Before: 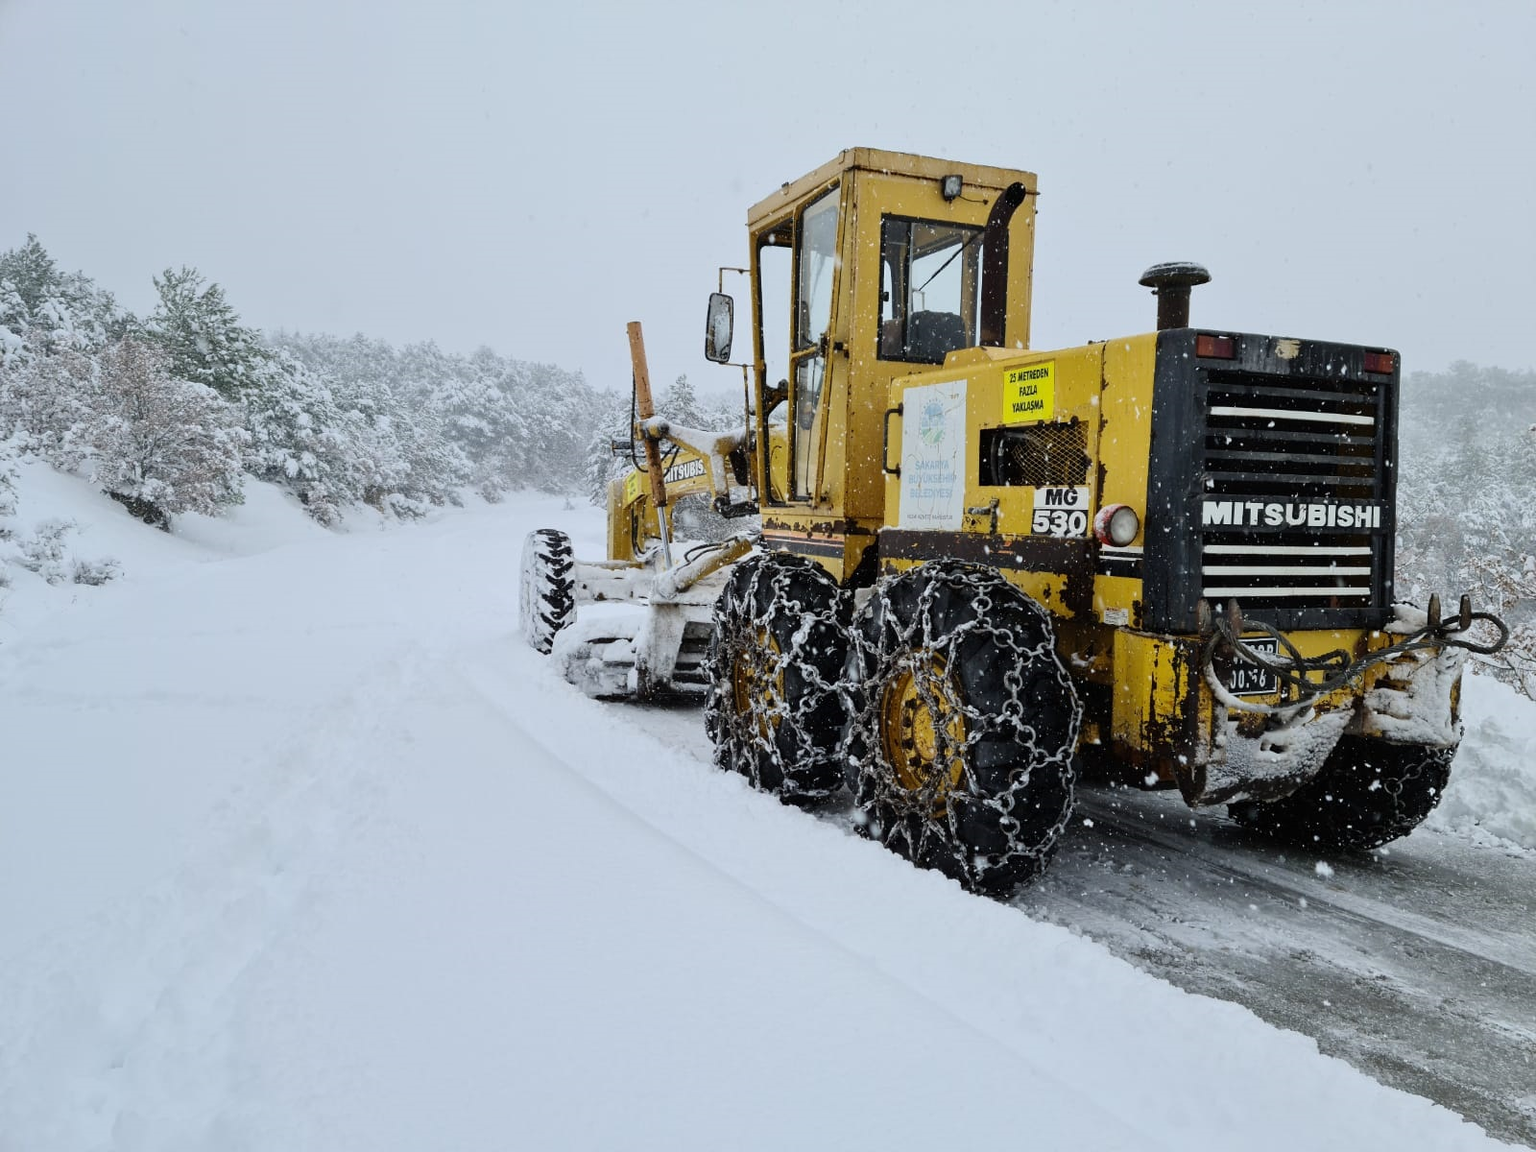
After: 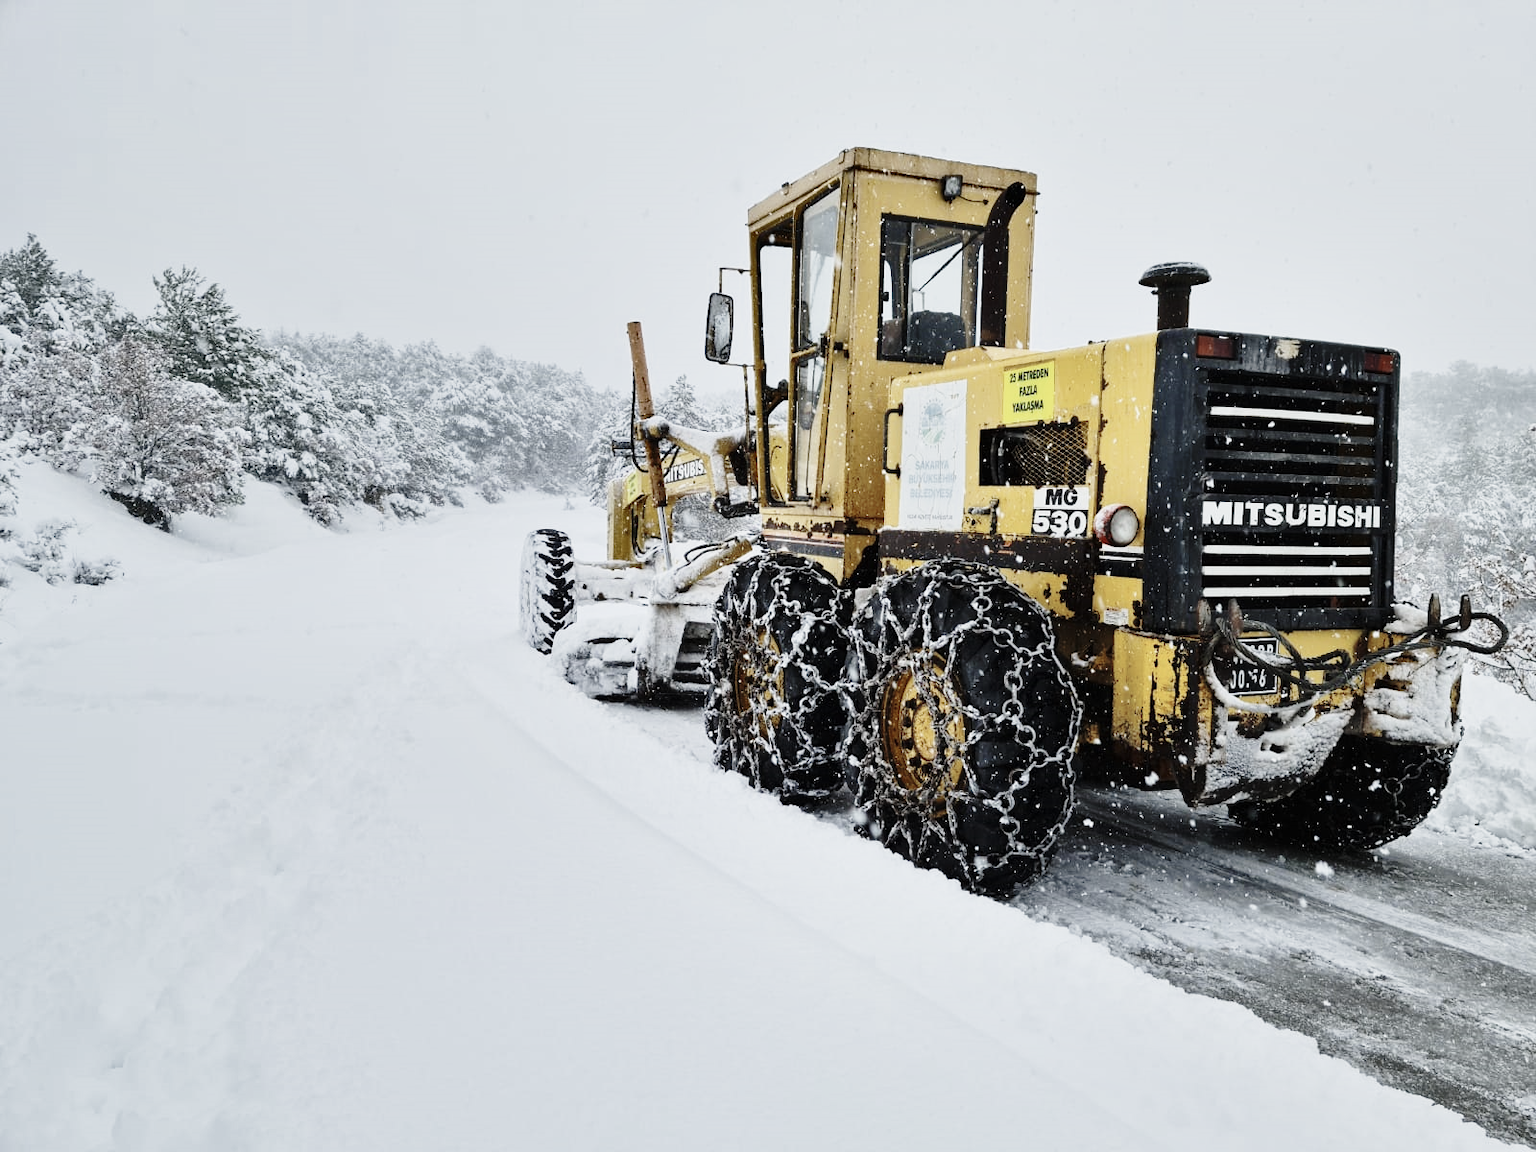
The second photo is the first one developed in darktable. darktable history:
shadows and highlights: soften with gaussian
color correction: highlights b* -0.021, saturation 0.831
color zones: curves: ch0 [(0, 0.5) (0.125, 0.4) (0.25, 0.5) (0.375, 0.4) (0.5, 0.4) (0.625, 0.35) (0.75, 0.35) (0.875, 0.5)]; ch1 [(0, 0.35) (0.125, 0.45) (0.25, 0.35) (0.375, 0.35) (0.5, 0.35) (0.625, 0.35) (0.75, 0.45) (0.875, 0.35)]; ch2 [(0, 0.6) (0.125, 0.5) (0.25, 0.5) (0.375, 0.6) (0.5, 0.6) (0.625, 0.5) (0.75, 0.5) (0.875, 0.5)]
base curve: curves: ch0 [(0, 0) (0.028, 0.03) (0.121, 0.232) (0.46, 0.748) (0.859, 0.968) (1, 1)], preserve colors none
